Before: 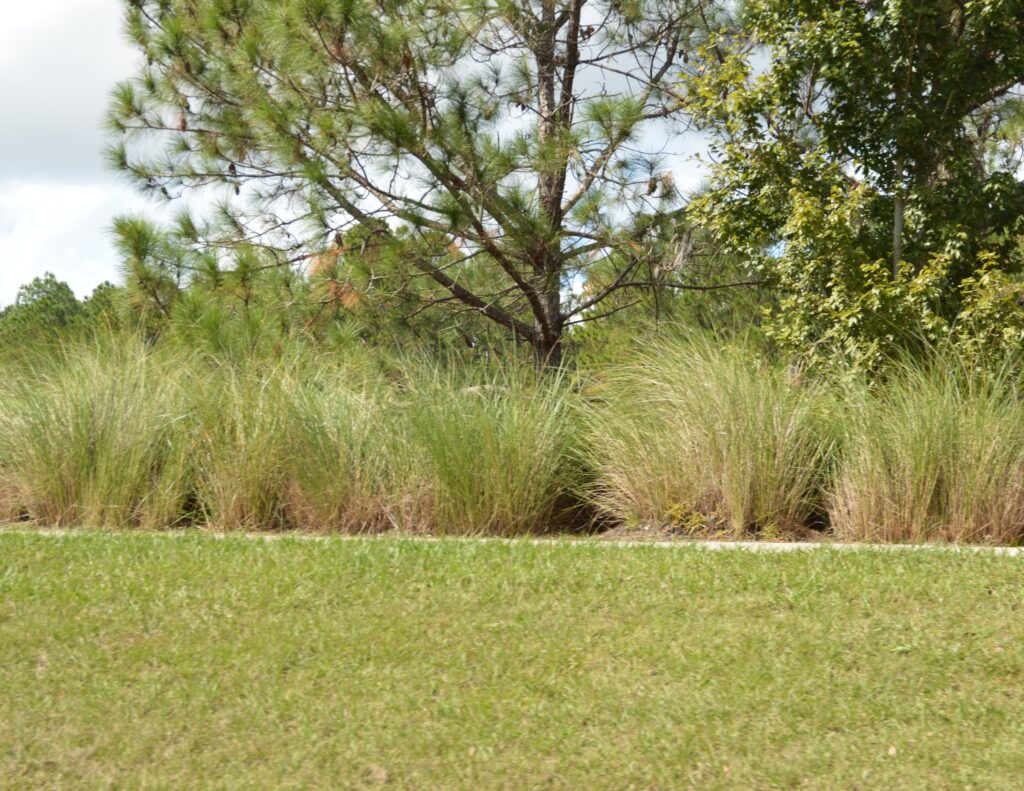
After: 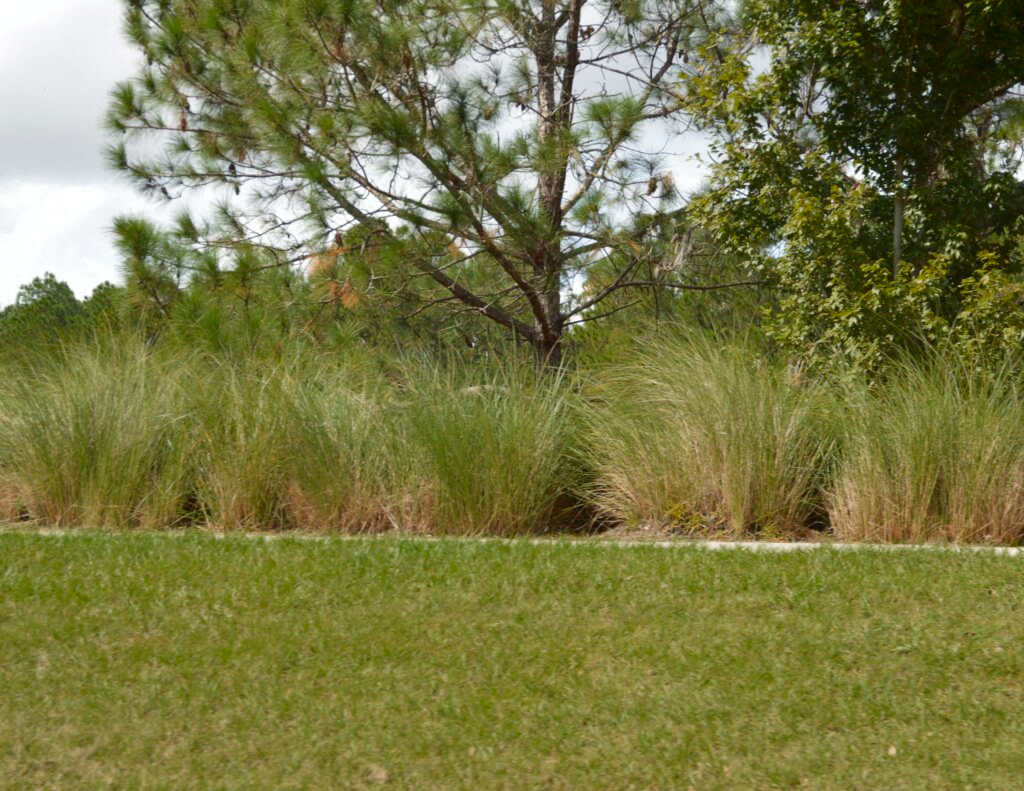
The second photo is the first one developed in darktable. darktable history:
shadows and highlights: shadows -88.63, highlights -35.49, soften with gaussian
color zones: curves: ch0 [(0, 0.48) (0.209, 0.398) (0.305, 0.332) (0.429, 0.493) (0.571, 0.5) (0.714, 0.5) (0.857, 0.5) (1, 0.48)]; ch1 [(0, 0.633) (0.143, 0.586) (0.286, 0.489) (0.429, 0.448) (0.571, 0.31) (0.714, 0.335) (0.857, 0.492) (1, 0.633)]; ch2 [(0, 0.448) (0.143, 0.498) (0.286, 0.5) (0.429, 0.5) (0.571, 0.5) (0.714, 0.5) (0.857, 0.5) (1, 0.448)]
